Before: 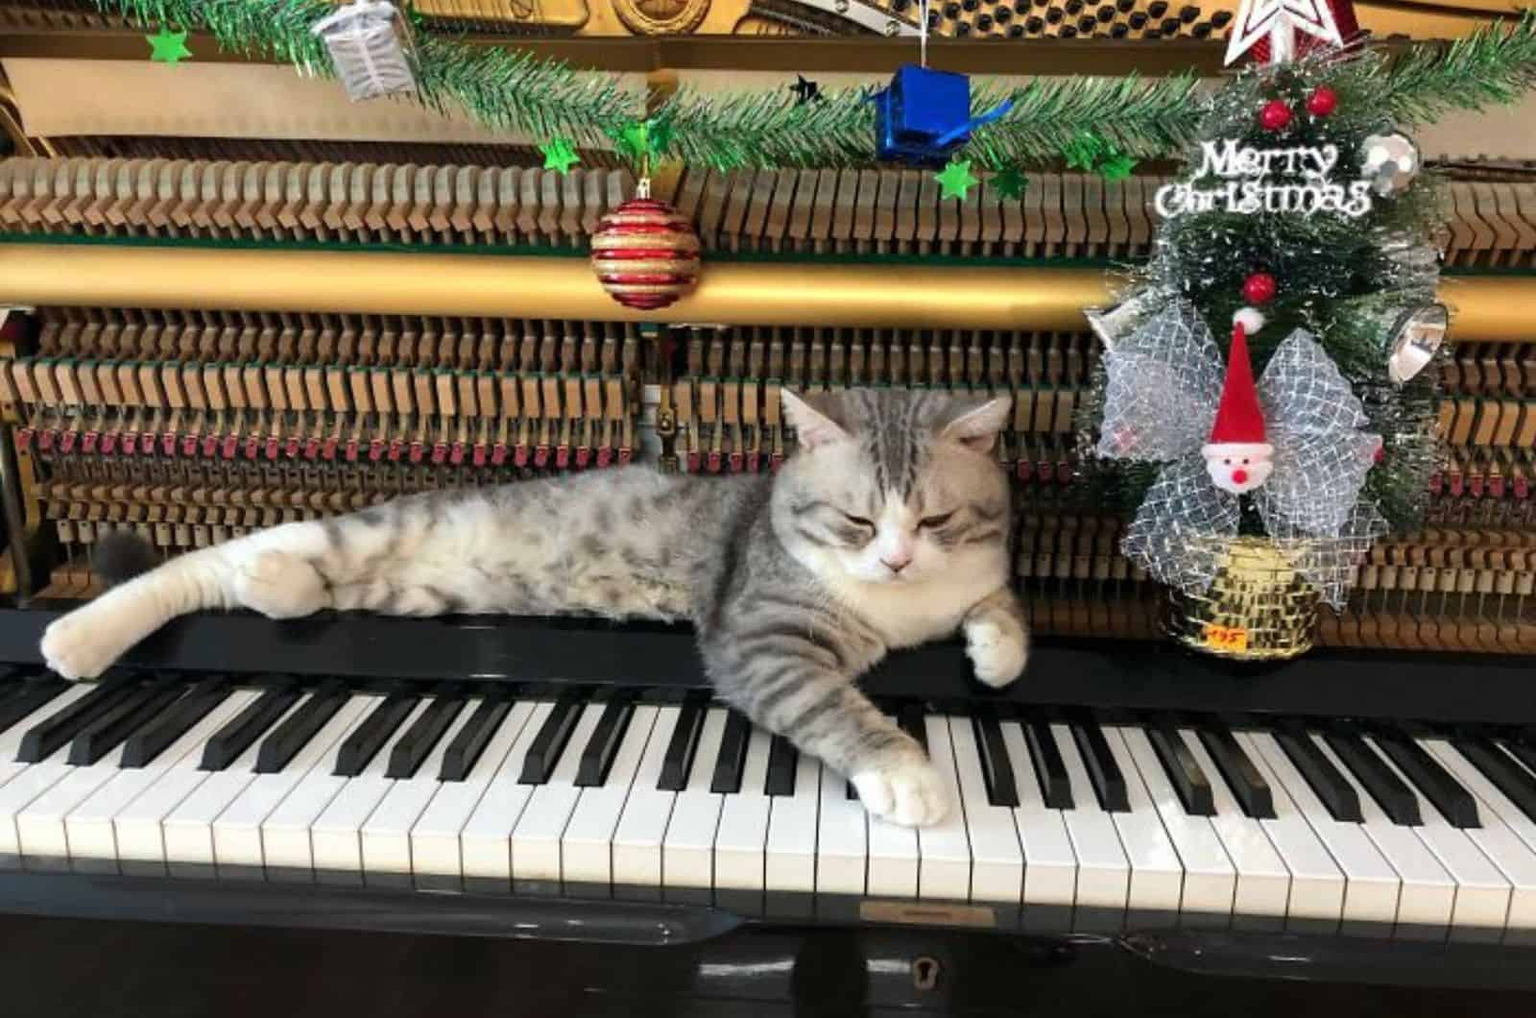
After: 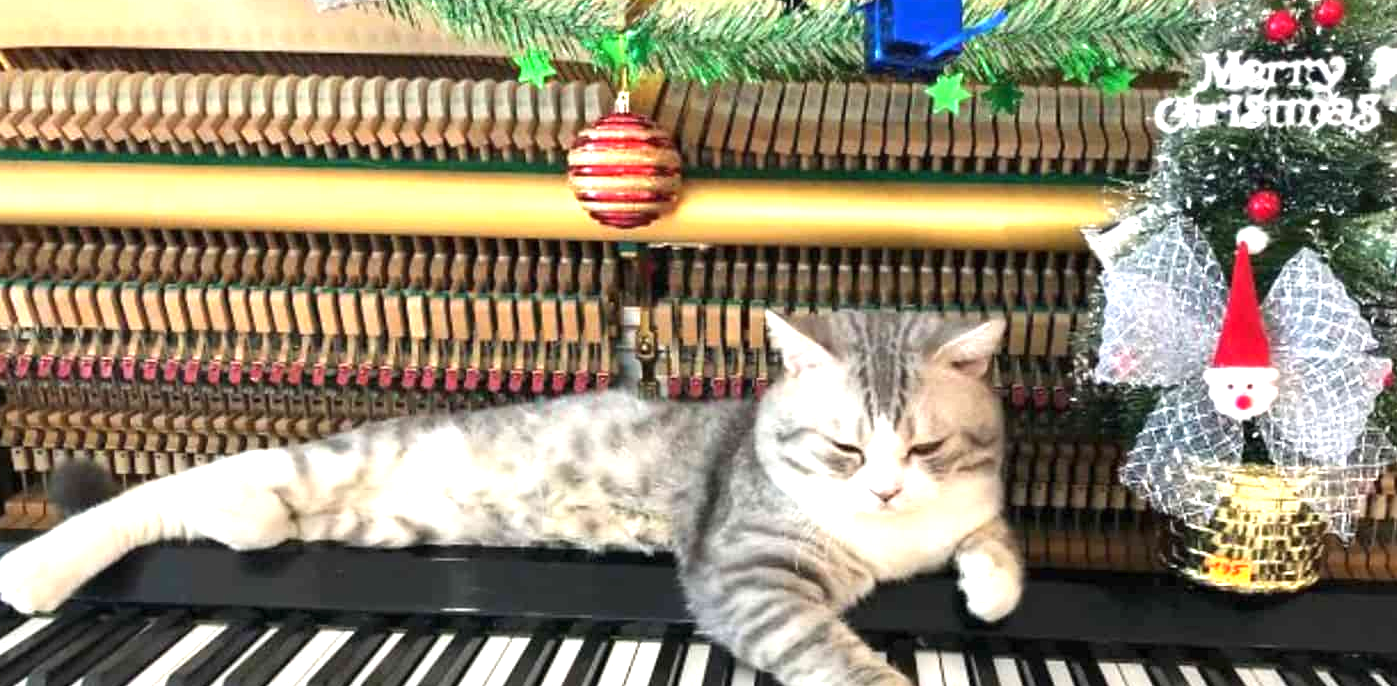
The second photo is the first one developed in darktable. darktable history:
crop: left 3.047%, top 8.895%, right 9.627%, bottom 26.359%
exposure: black level correction 0, exposure 1.199 EV, compensate highlight preservation false
